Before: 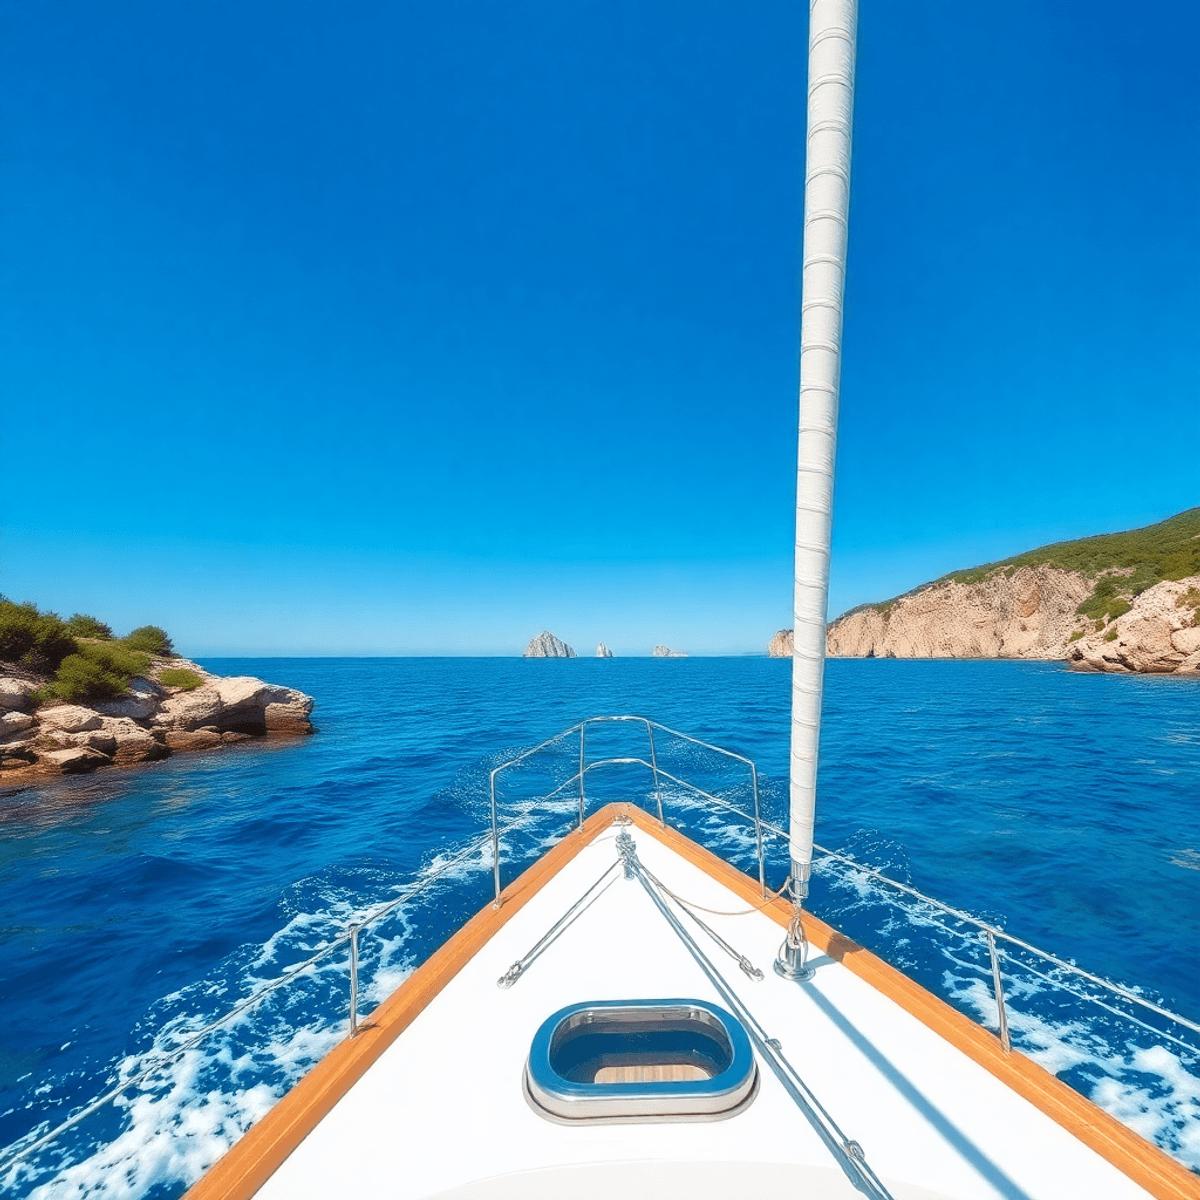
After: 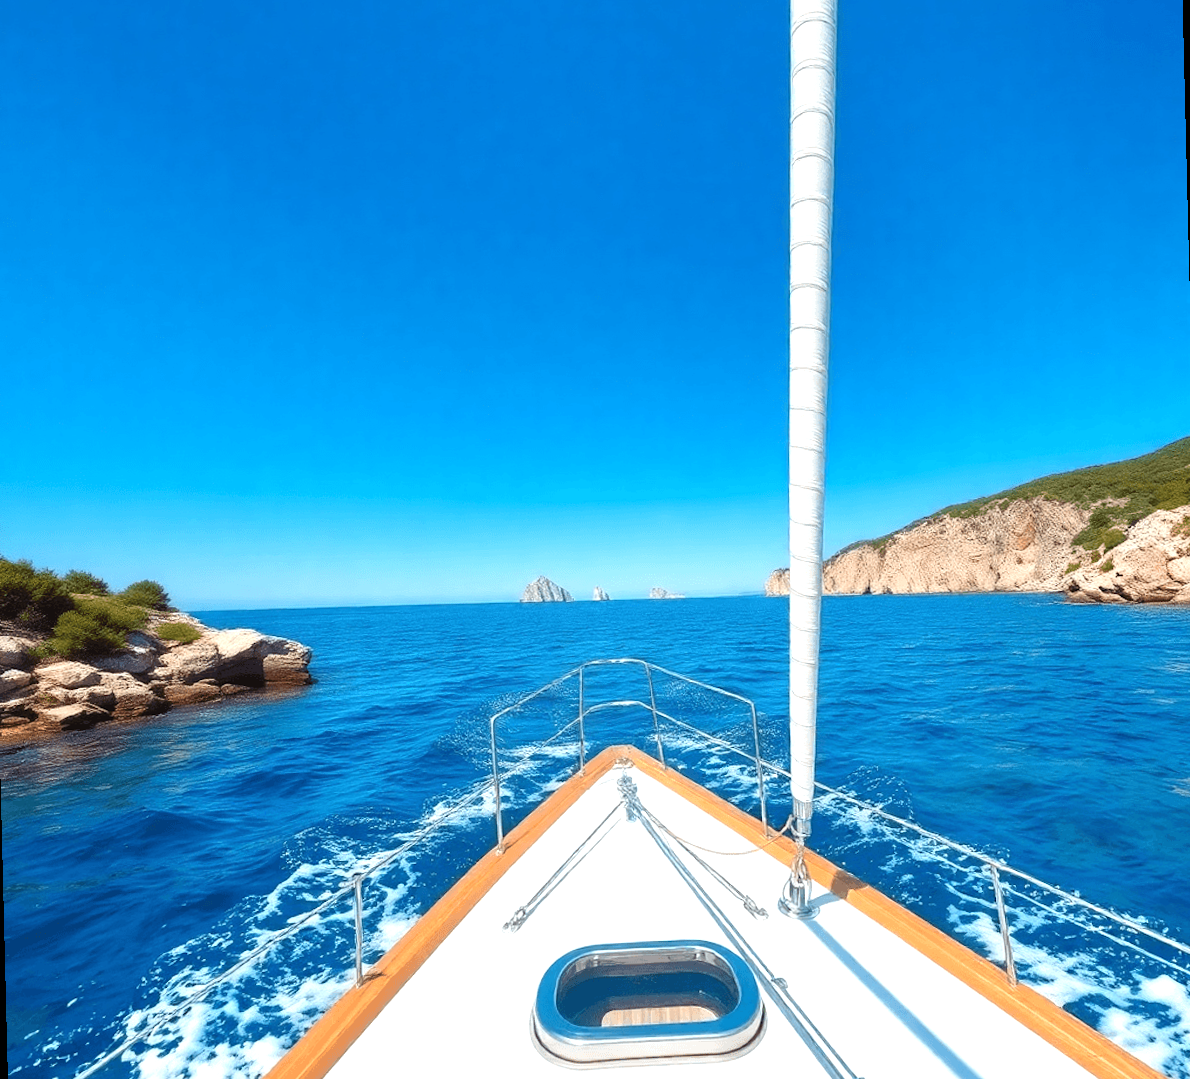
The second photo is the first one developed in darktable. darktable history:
white balance: red 0.982, blue 1.018
rotate and perspective: rotation -1.42°, crop left 0.016, crop right 0.984, crop top 0.035, crop bottom 0.965
tone equalizer: -8 EV -0.417 EV, -7 EV -0.389 EV, -6 EV -0.333 EV, -5 EV -0.222 EV, -3 EV 0.222 EV, -2 EV 0.333 EV, -1 EV 0.389 EV, +0 EV 0.417 EV, edges refinement/feathering 500, mask exposure compensation -1.25 EV, preserve details no
crop and rotate: top 2.479%, bottom 3.018%
